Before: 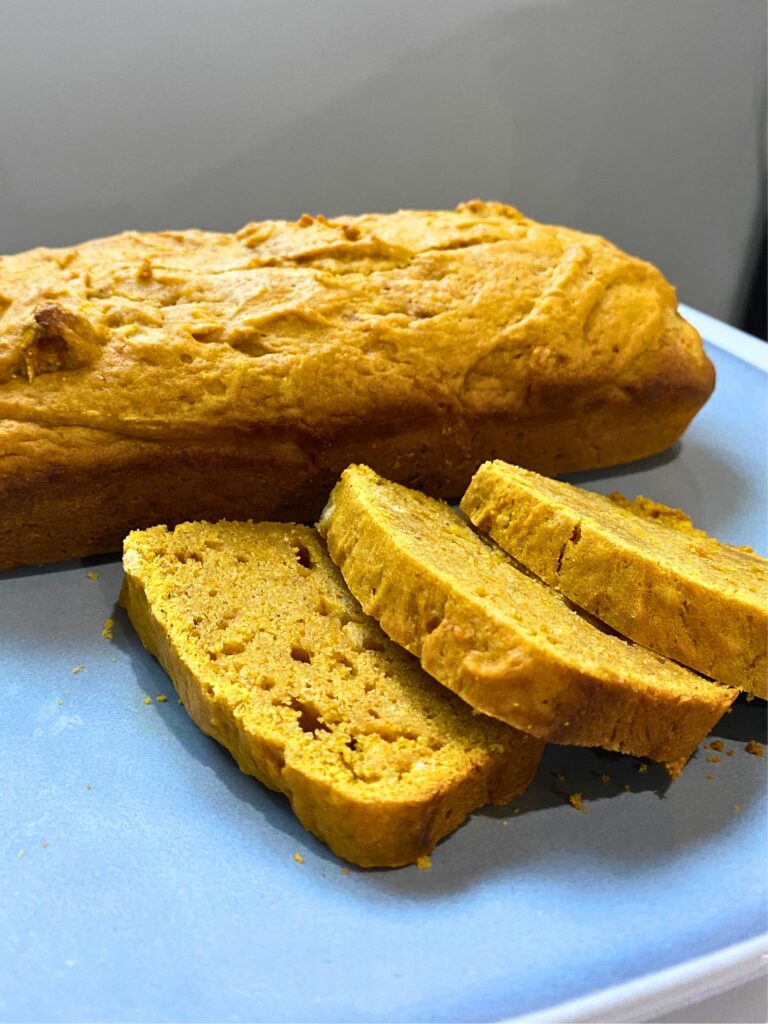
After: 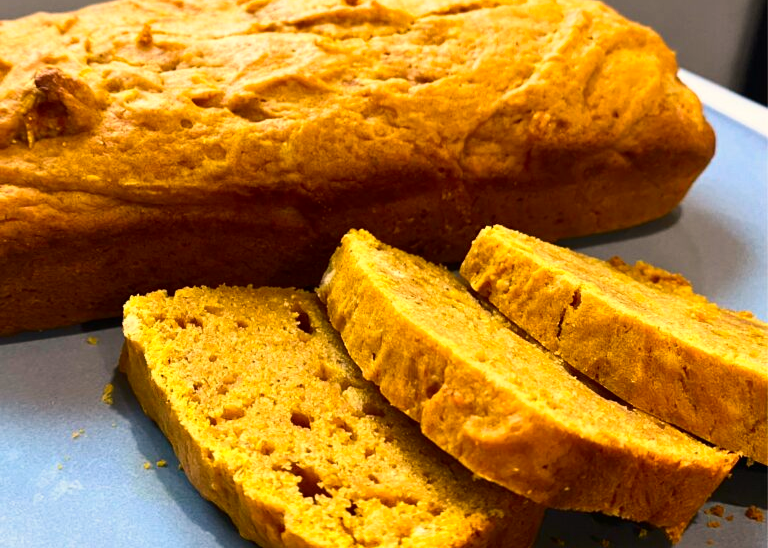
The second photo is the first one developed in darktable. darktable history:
white balance: red 1.127, blue 0.943
crop and rotate: top 23.043%, bottom 23.437%
contrast brightness saturation: contrast 0.13, brightness -0.05, saturation 0.16
